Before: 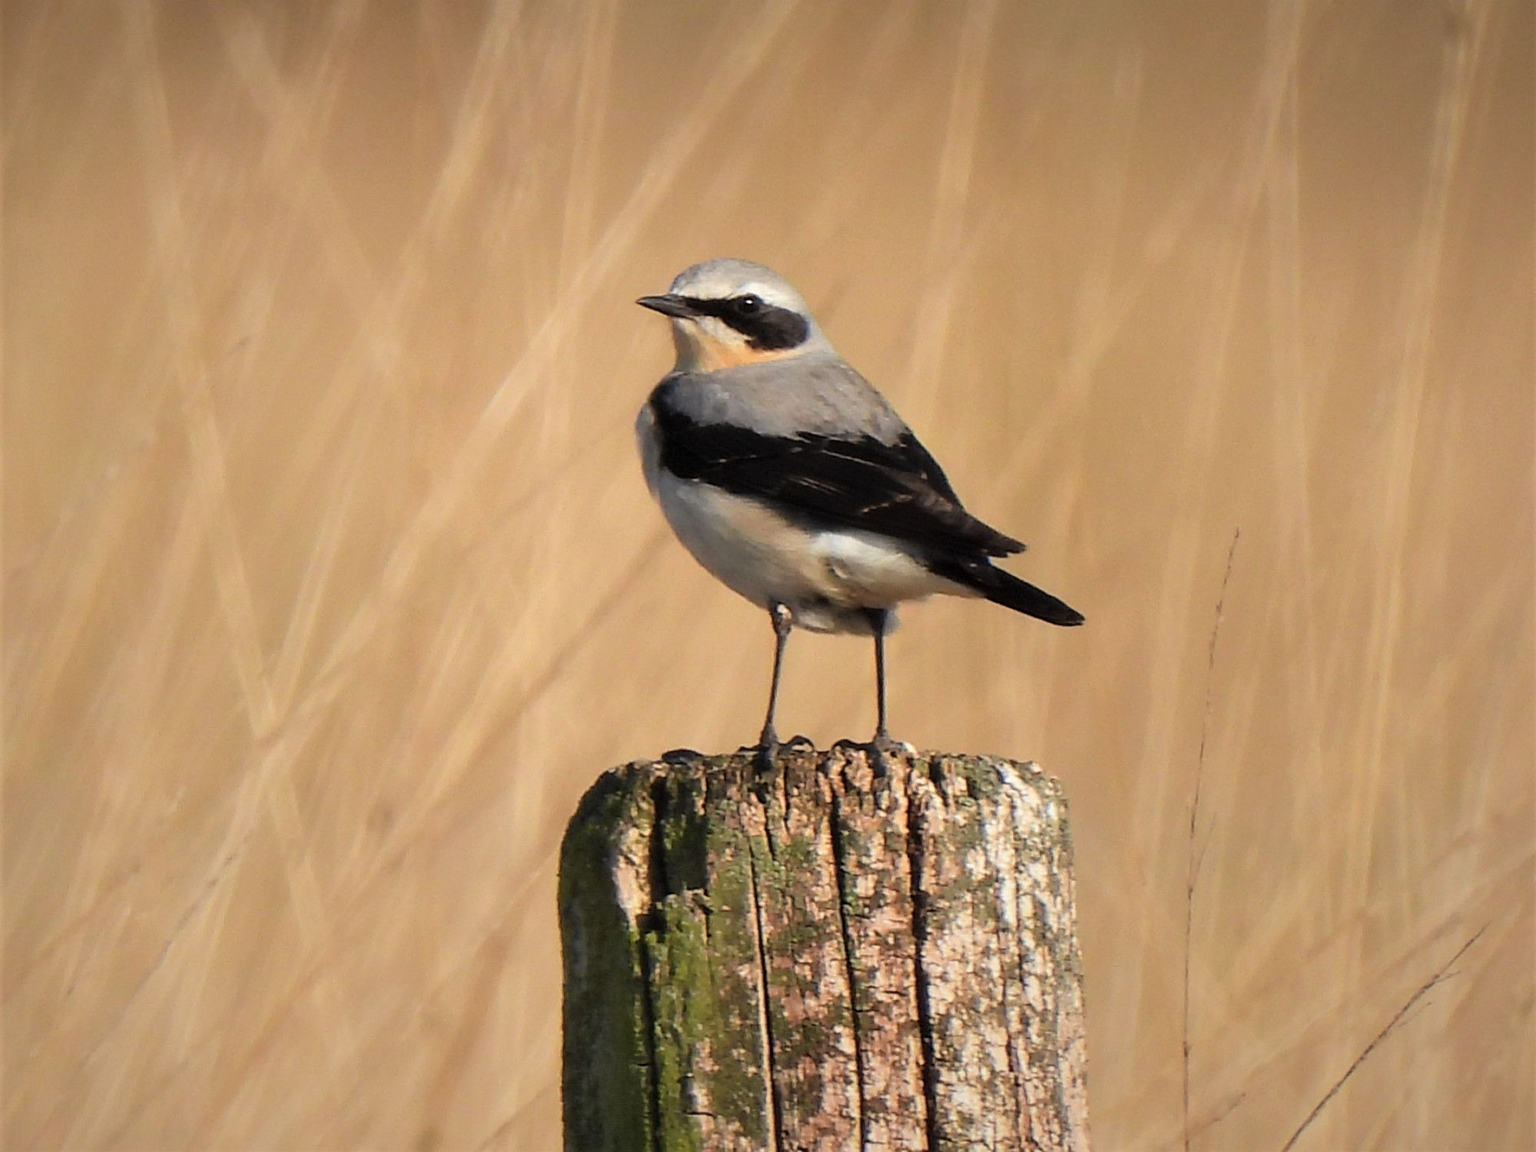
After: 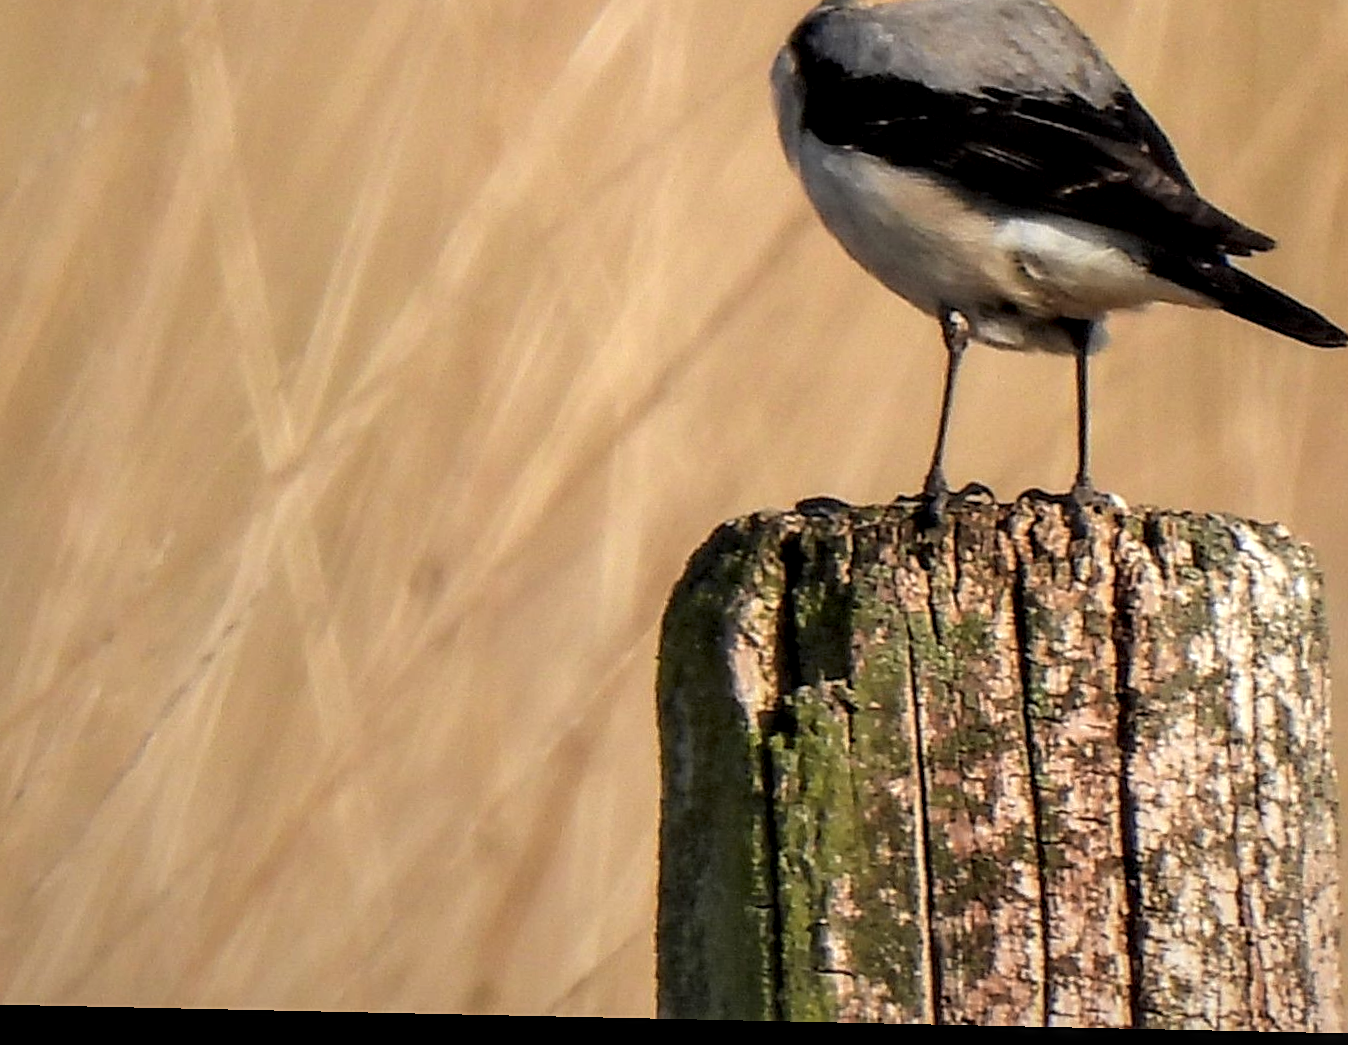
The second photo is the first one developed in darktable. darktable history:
crop and rotate: angle -1.22°, left 3.797%, top 32.236%, right 29.815%
sharpen: amount 0.208
local contrast: highlights 58%, detail 145%
